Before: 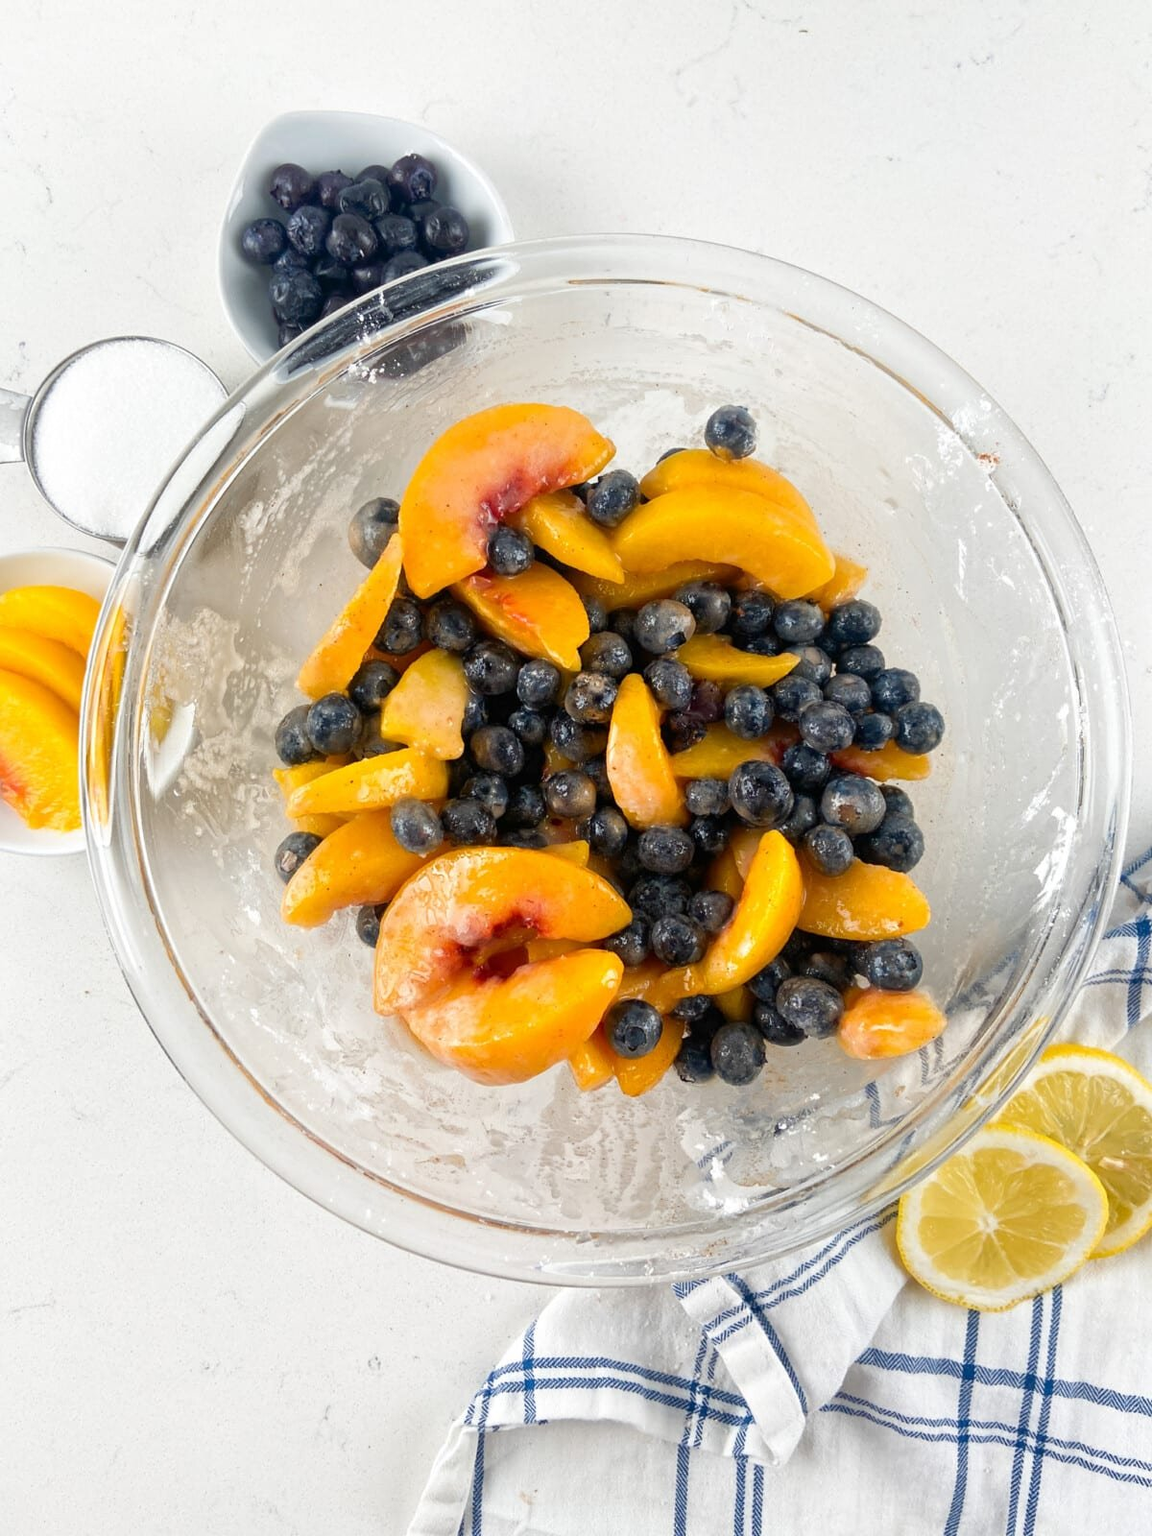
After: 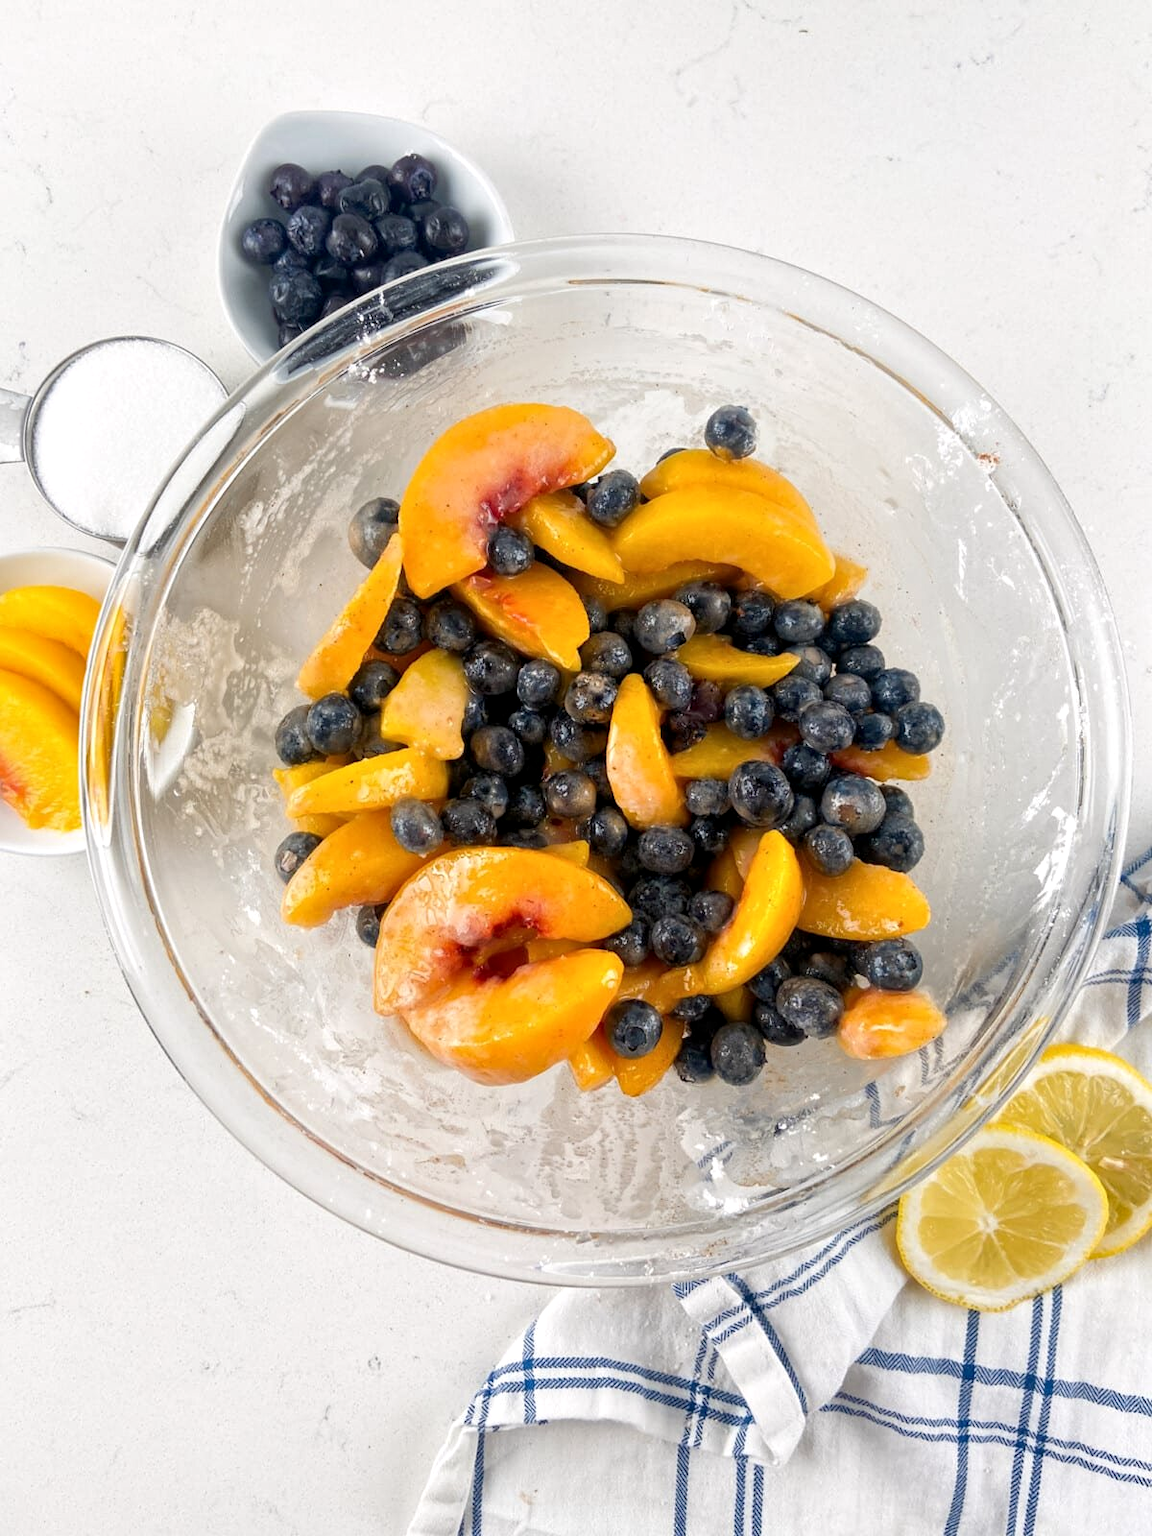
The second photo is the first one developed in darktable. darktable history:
color calibration: gray › normalize channels true, illuminant custom, x 0.345, y 0.36, temperature 5032.45 K, gamut compression 0.003
local contrast: highlights 103%, shadows 100%, detail 119%, midtone range 0.2
